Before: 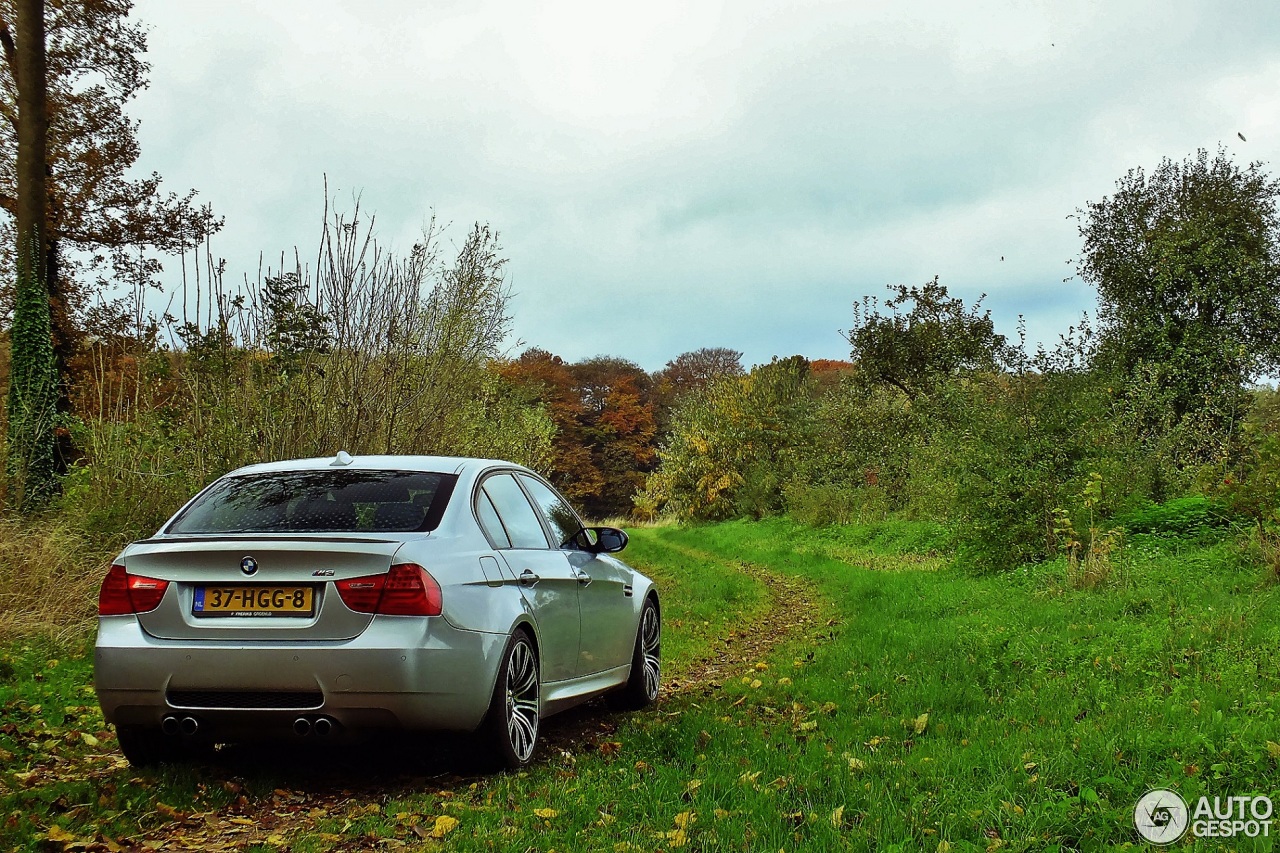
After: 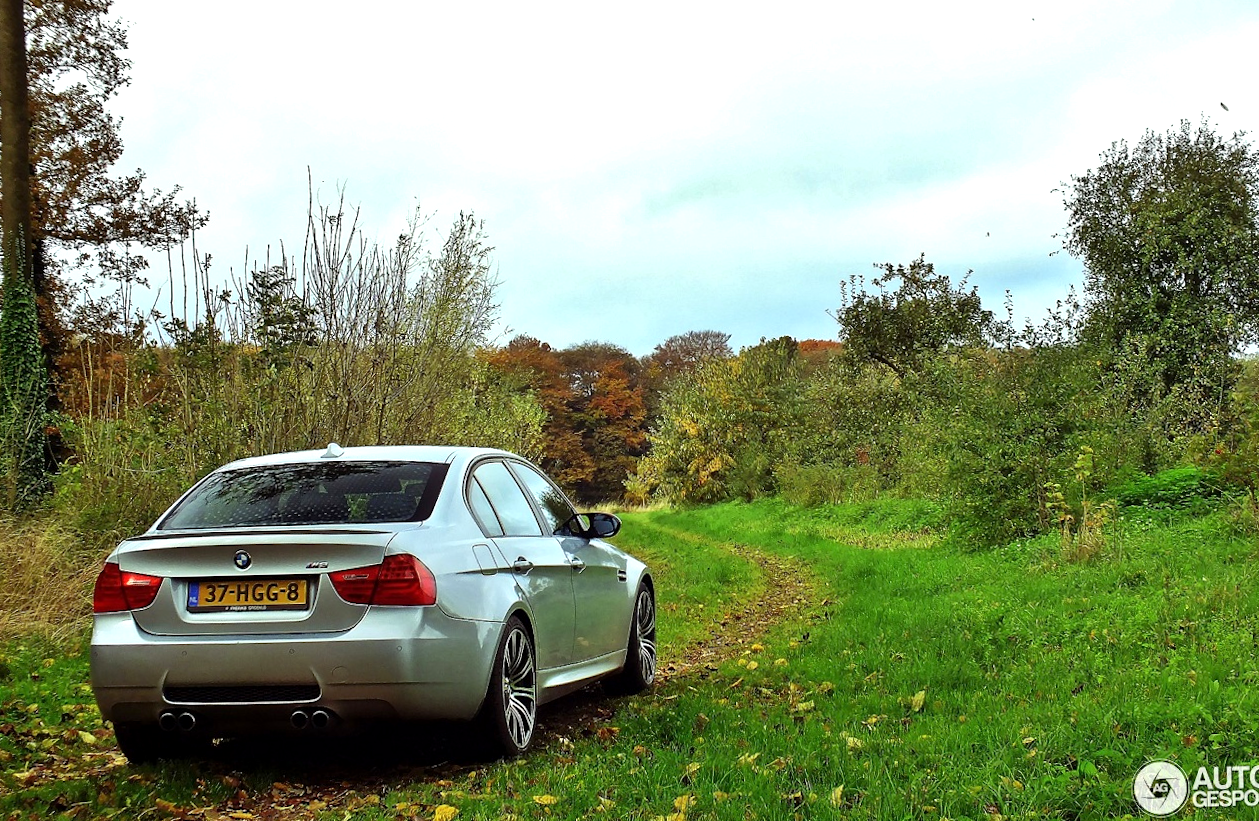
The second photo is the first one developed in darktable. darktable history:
exposure: black level correction 0.001, exposure 0.5 EV, compensate exposure bias true, compensate highlight preservation false
rotate and perspective: rotation -1.42°, crop left 0.016, crop right 0.984, crop top 0.035, crop bottom 0.965
